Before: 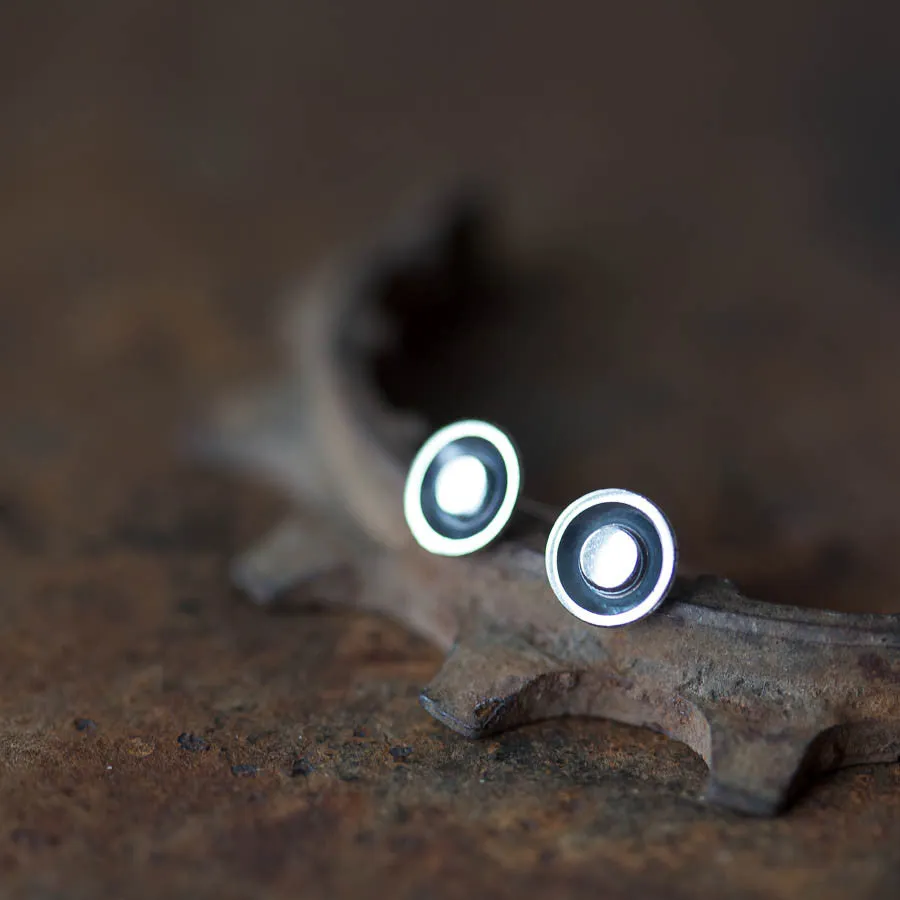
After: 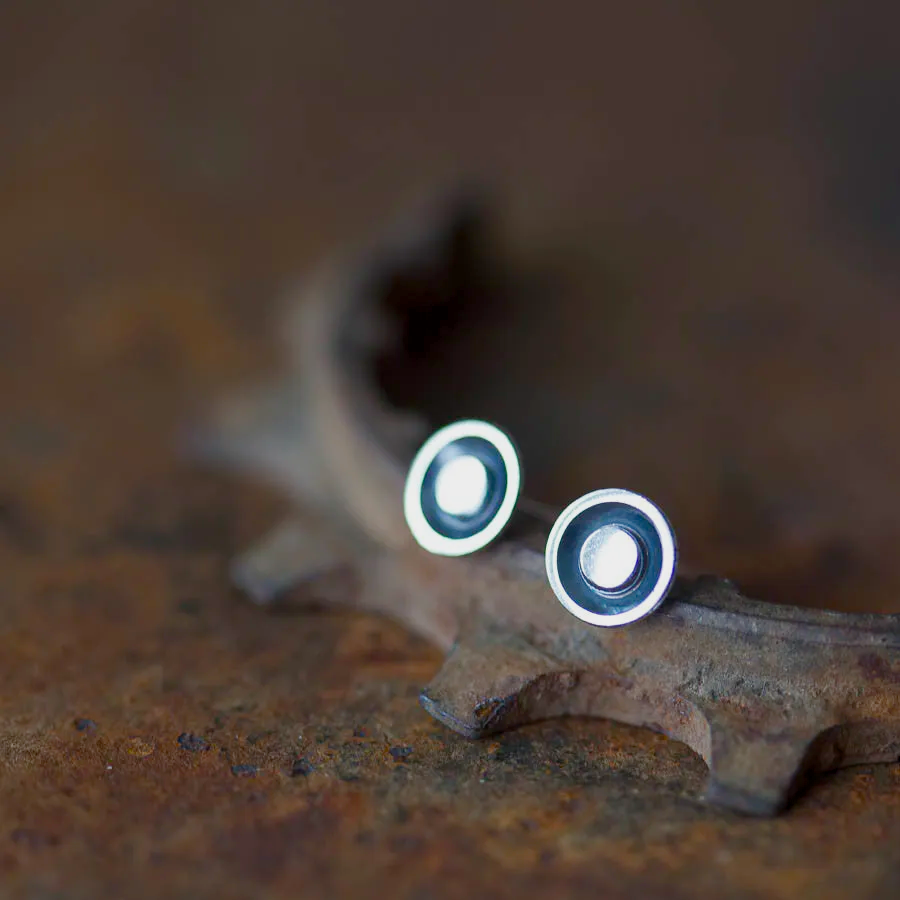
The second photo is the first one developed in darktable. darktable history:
color balance rgb: perceptual saturation grading › global saturation 19.882%, perceptual saturation grading › highlights -25.77%, perceptual saturation grading › shadows 49.464%, contrast -9.686%
